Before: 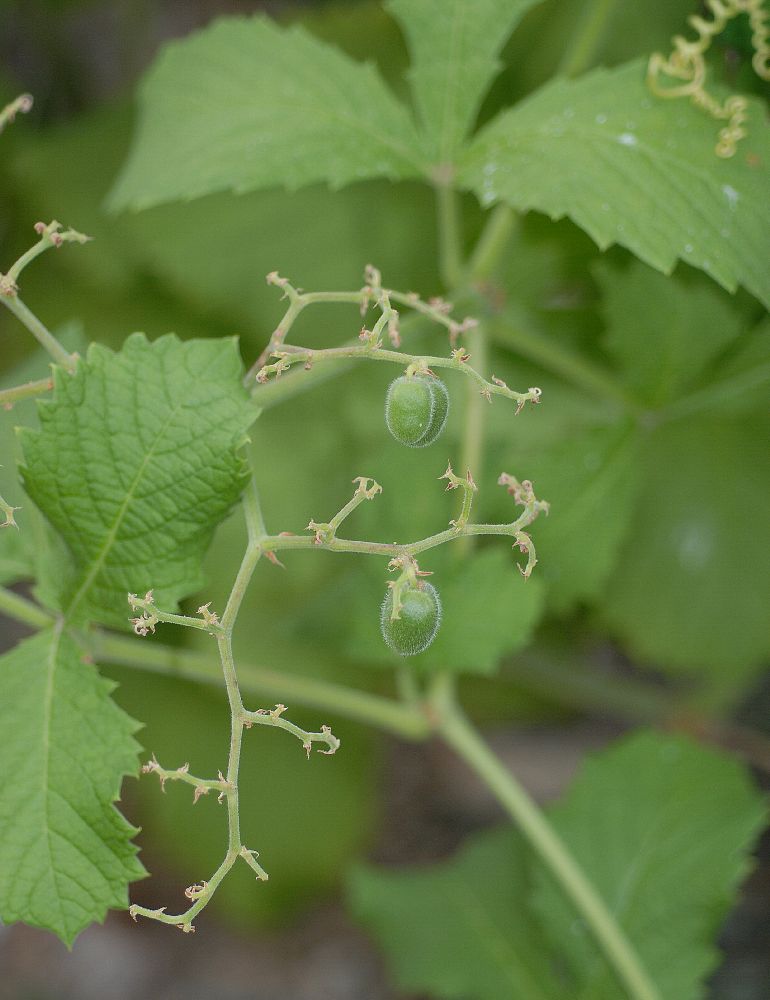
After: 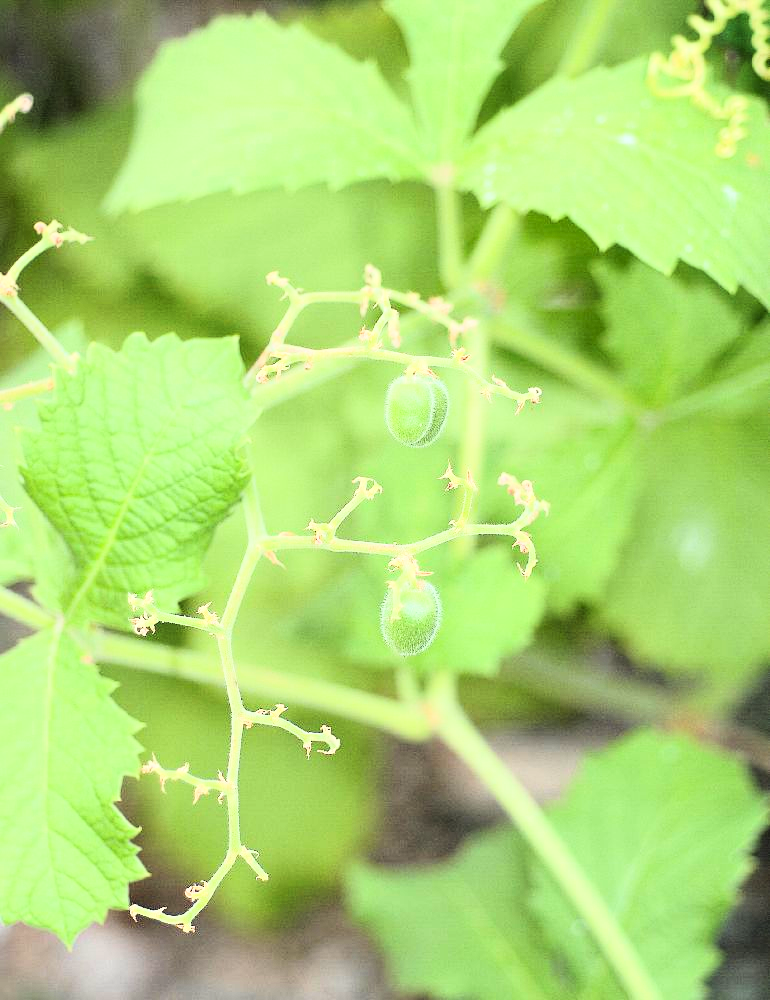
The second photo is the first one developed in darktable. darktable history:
rgb levels: preserve colors max RGB
rgb curve: curves: ch0 [(0, 0) (0.21, 0.15) (0.24, 0.21) (0.5, 0.75) (0.75, 0.96) (0.89, 0.99) (1, 1)]; ch1 [(0, 0.02) (0.21, 0.13) (0.25, 0.2) (0.5, 0.67) (0.75, 0.9) (0.89, 0.97) (1, 1)]; ch2 [(0, 0.02) (0.21, 0.13) (0.25, 0.2) (0.5, 0.67) (0.75, 0.9) (0.89, 0.97) (1, 1)], compensate middle gray true
exposure: exposure 0.6 EV, compensate highlight preservation false
